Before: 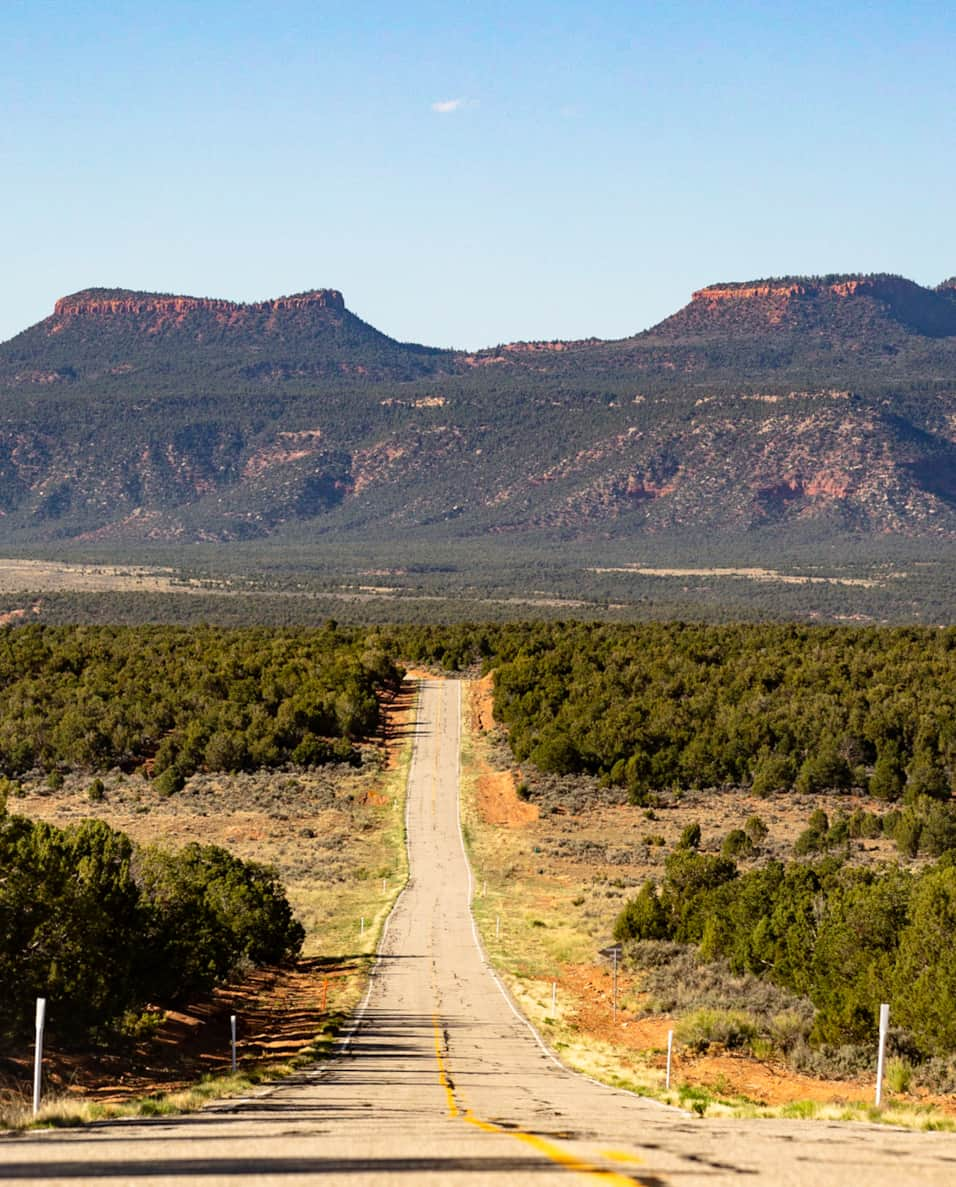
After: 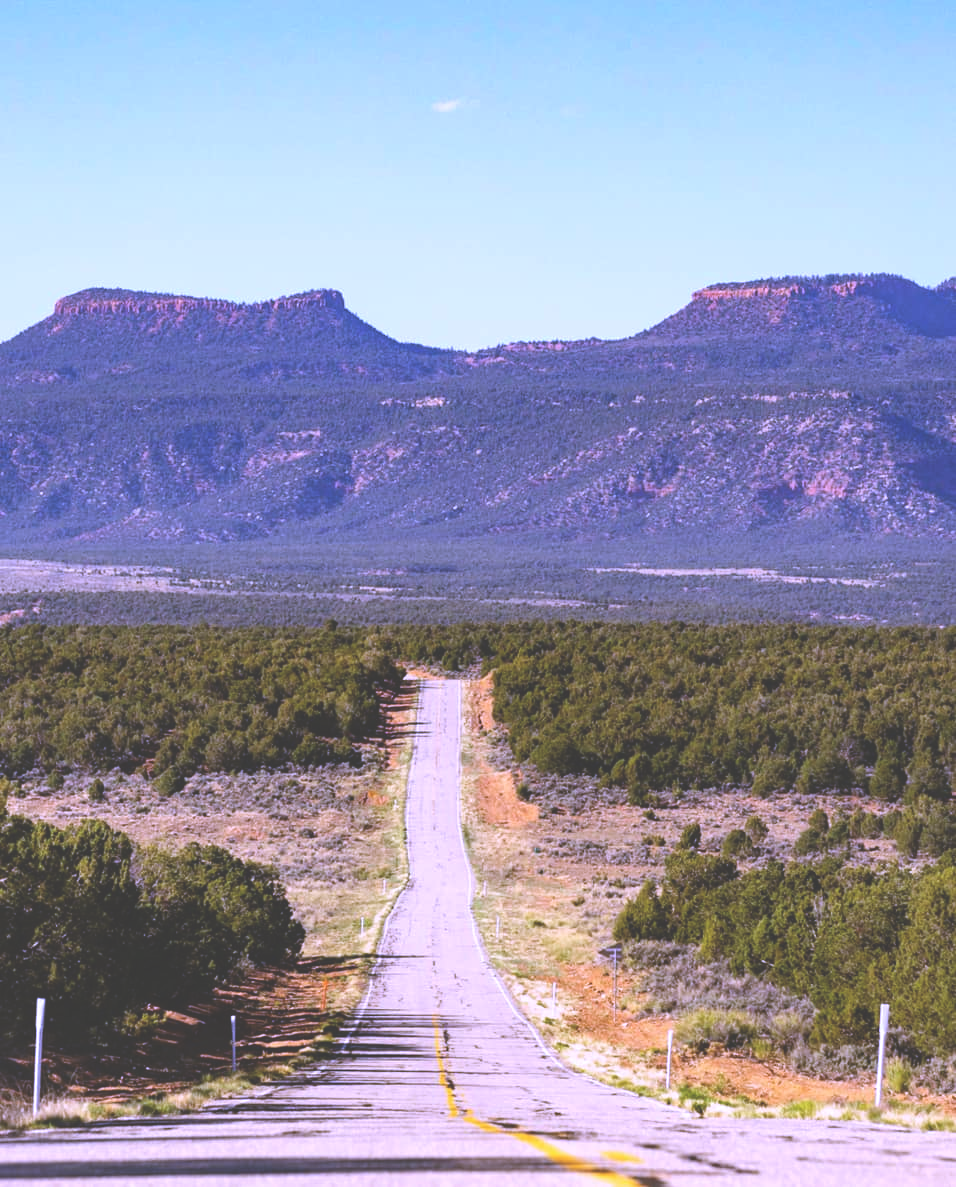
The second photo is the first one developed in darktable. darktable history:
white balance: red 0.98, blue 1.61
exposure: black level correction -0.041, exposure 0.064 EV, compensate highlight preservation false
